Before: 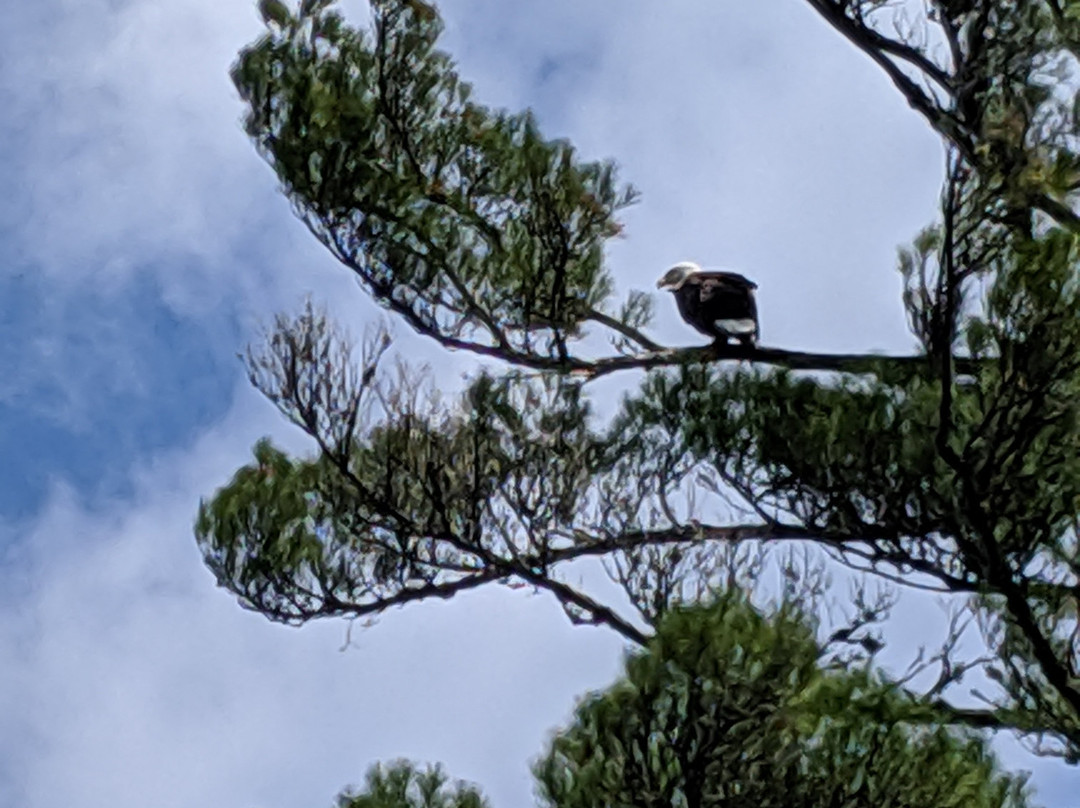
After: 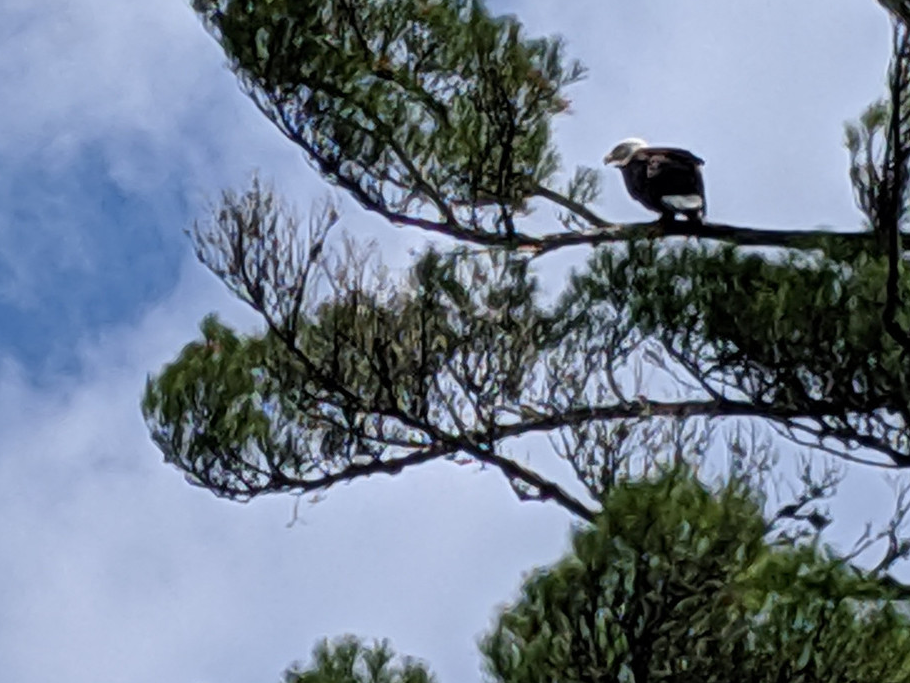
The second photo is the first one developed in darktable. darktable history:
crop and rotate: left 4.985%, top 15.369%, right 10.687%
